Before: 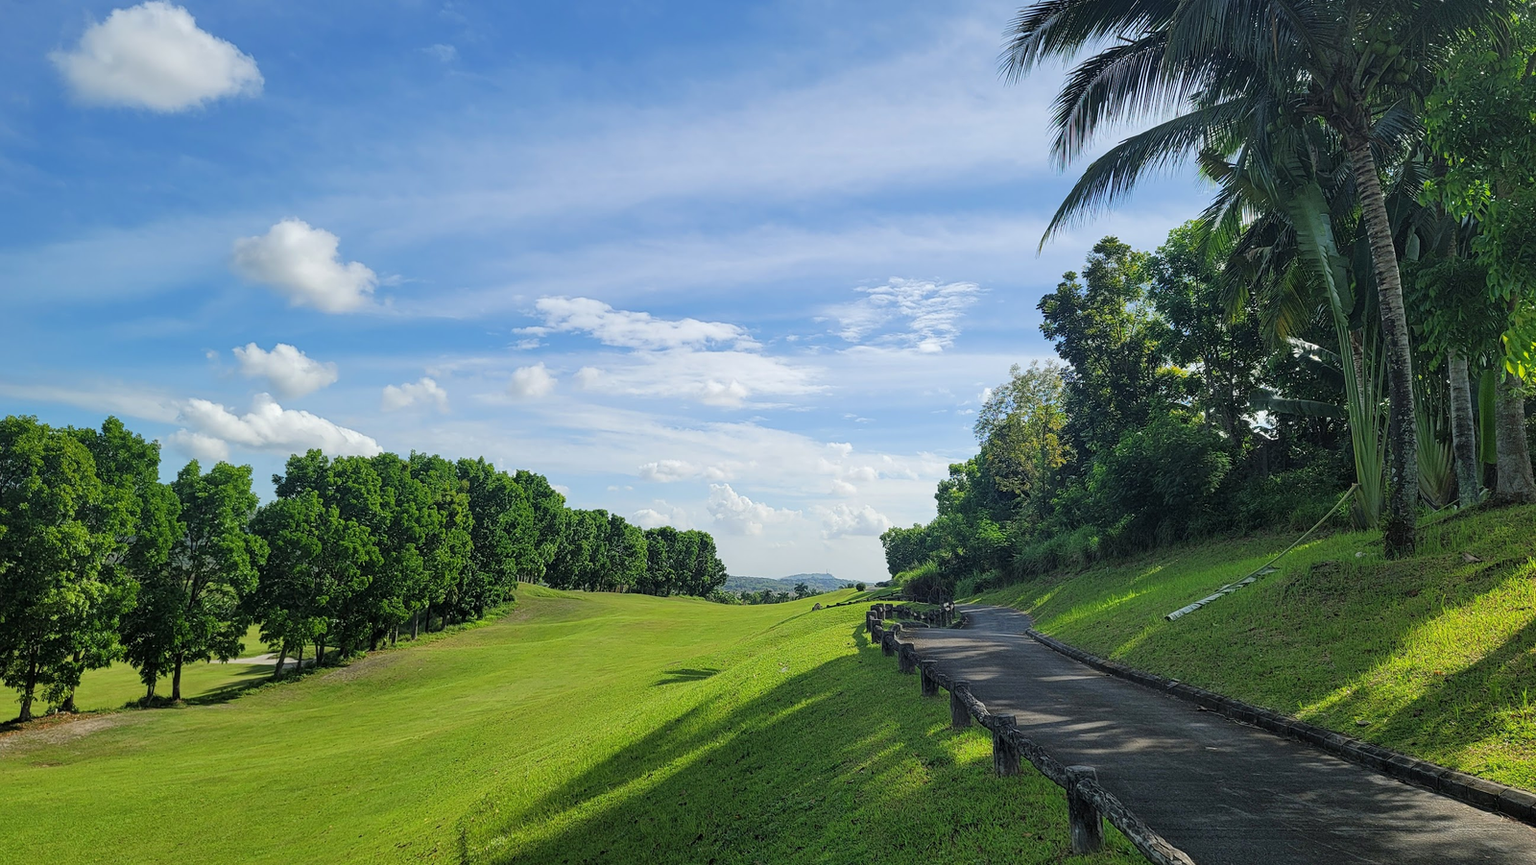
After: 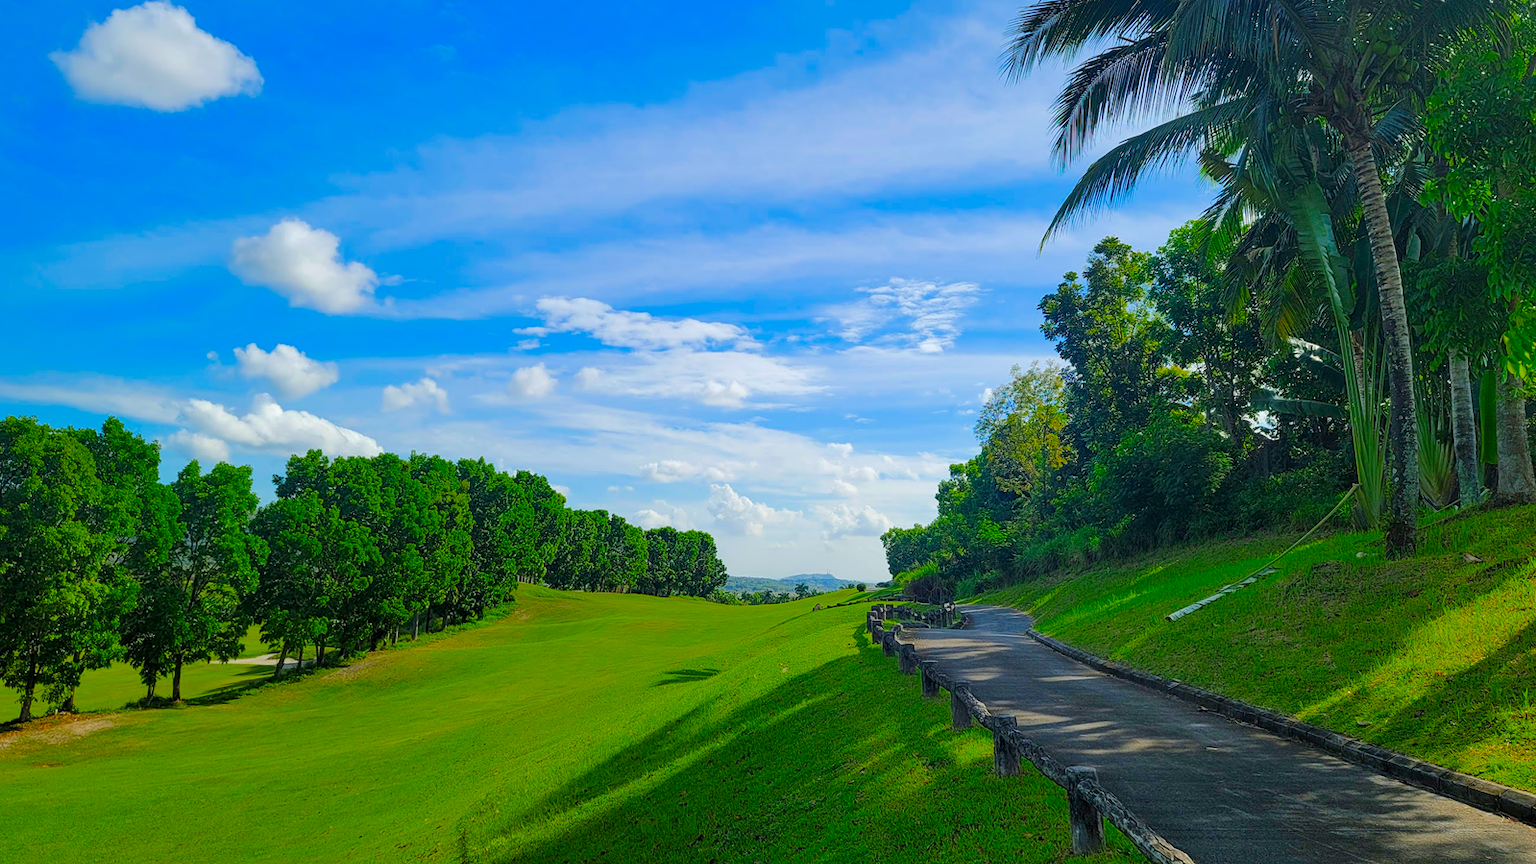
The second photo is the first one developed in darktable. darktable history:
color balance rgb: perceptual saturation grading › global saturation 25%, perceptual brilliance grading › mid-tones 10%, perceptual brilliance grading › shadows 15%, global vibrance 20%
exposure: black level correction 0.001, compensate highlight preservation false
color zones: curves: ch0 [(0, 0.425) (0.143, 0.422) (0.286, 0.42) (0.429, 0.419) (0.571, 0.419) (0.714, 0.42) (0.857, 0.422) (1, 0.425)]; ch1 [(0, 0.666) (0.143, 0.669) (0.286, 0.671) (0.429, 0.67) (0.571, 0.67) (0.714, 0.67) (0.857, 0.67) (1, 0.666)]
